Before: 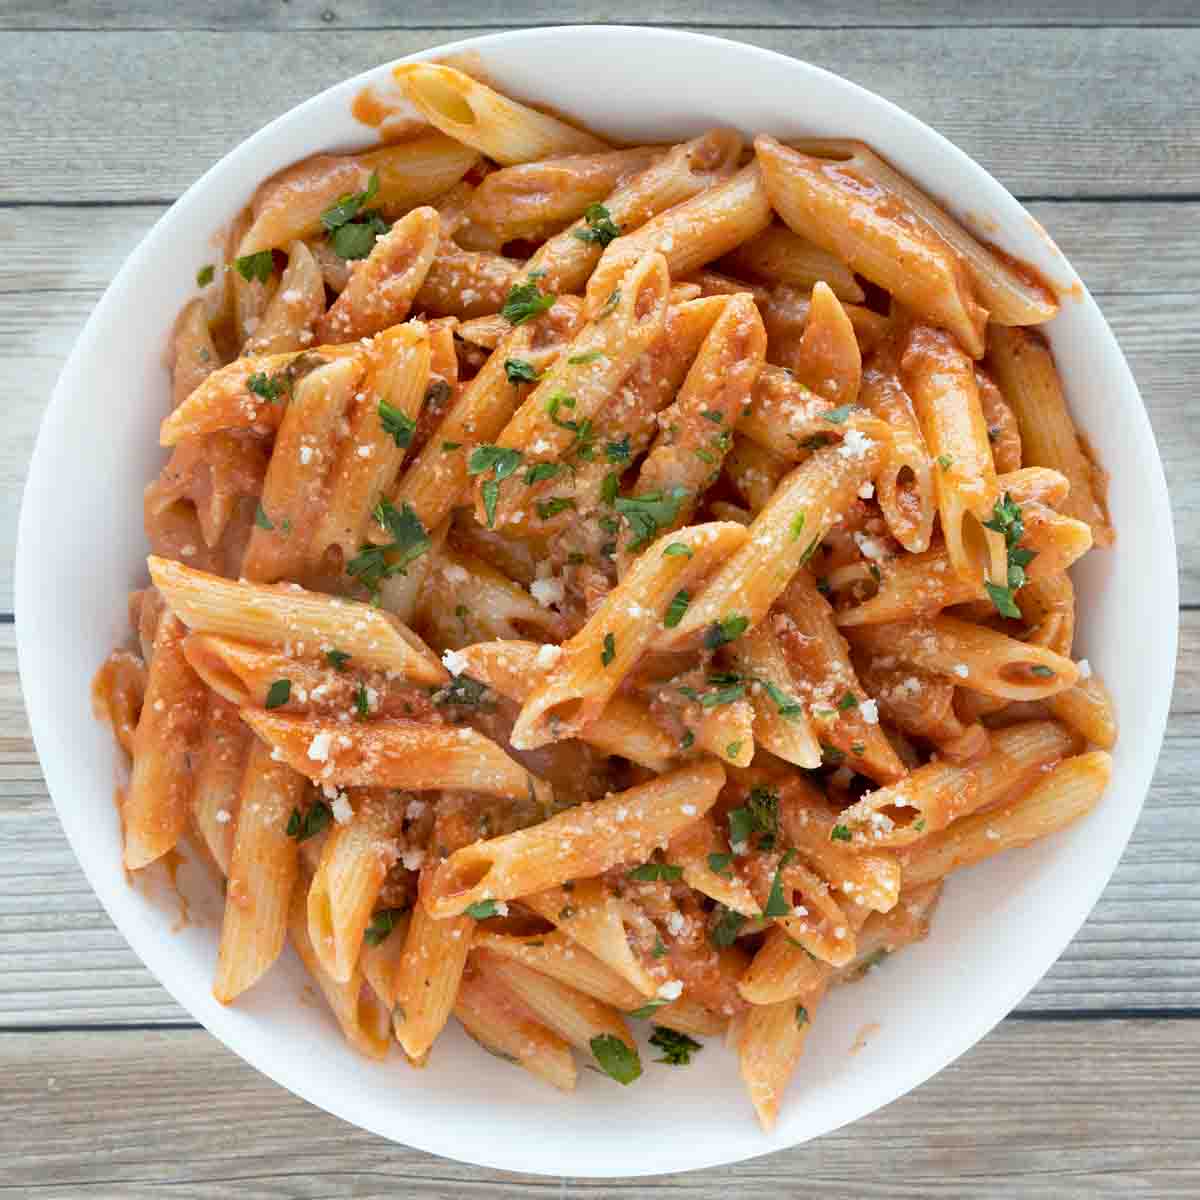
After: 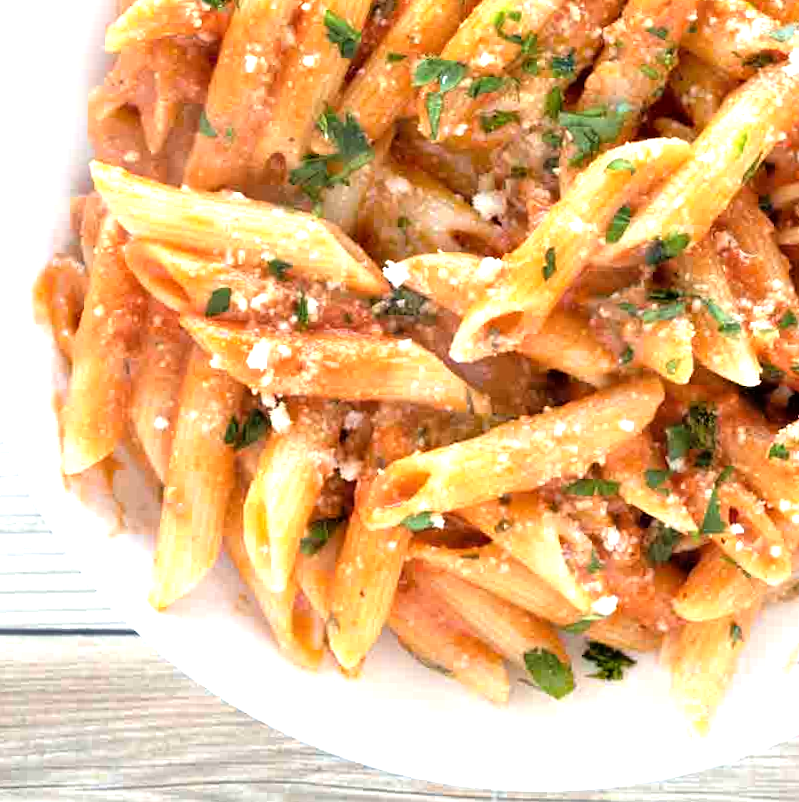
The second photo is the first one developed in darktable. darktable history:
crop and rotate: angle -1.09°, left 4.037%, top 31.901%, right 28.079%
tone equalizer: -8 EV -1.07 EV, -7 EV -0.991 EV, -6 EV -0.904 EV, -5 EV -0.549 EV, -3 EV 0.567 EV, -2 EV 0.87 EV, -1 EV 1 EV, +0 EV 1.08 EV
